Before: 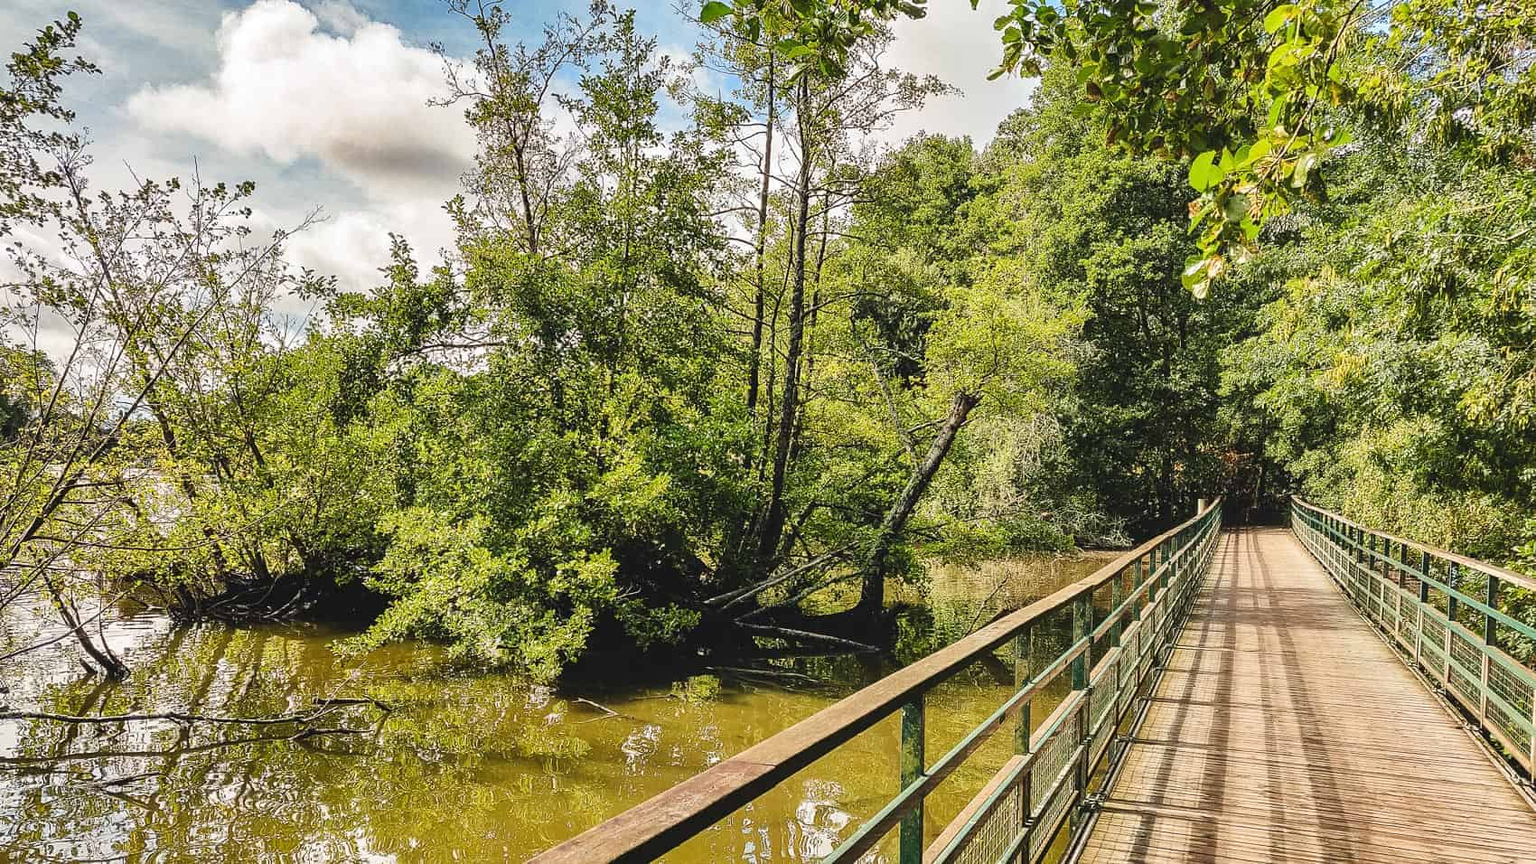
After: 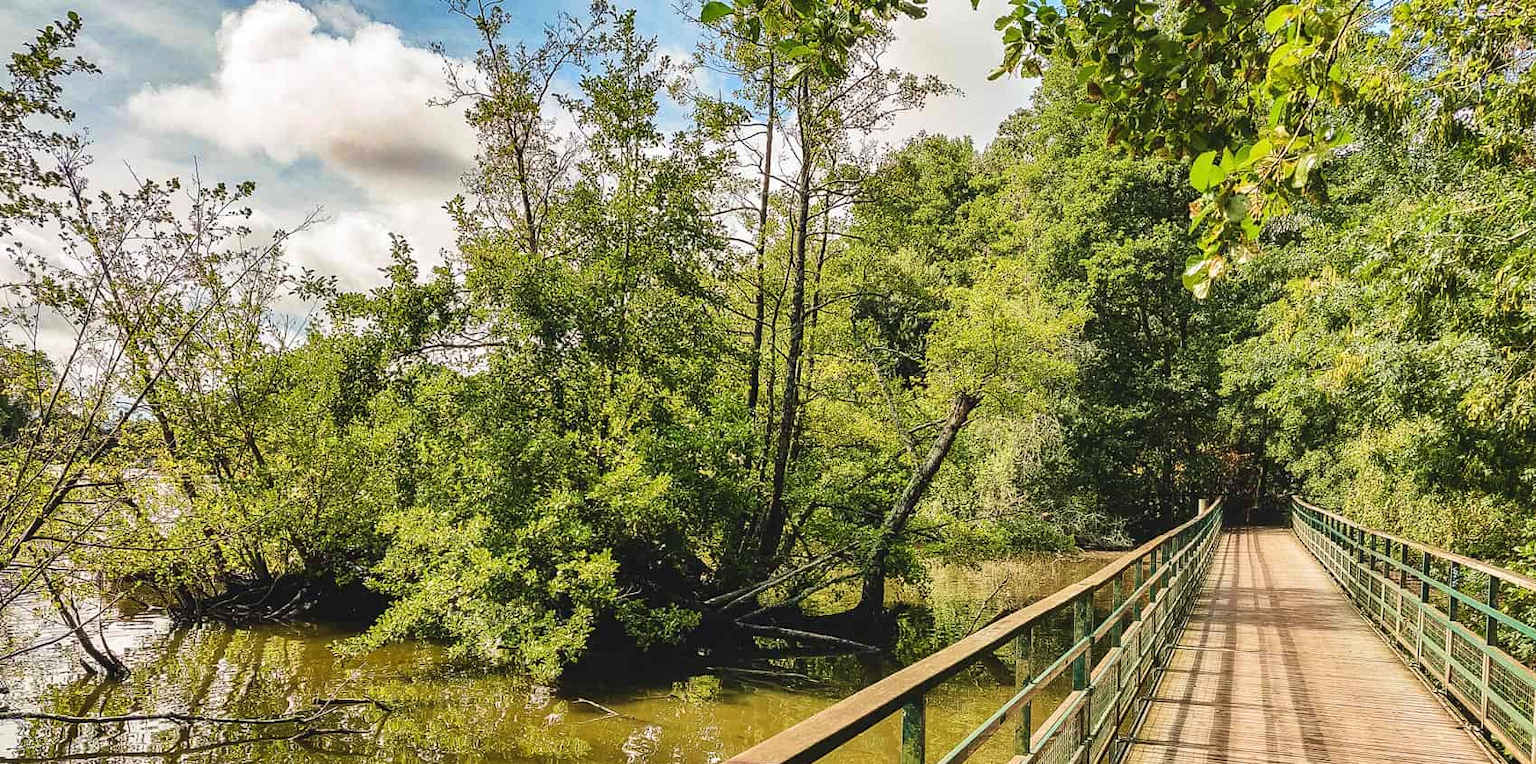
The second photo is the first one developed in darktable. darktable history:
crop and rotate: top 0%, bottom 11.49%
velvia: on, module defaults
